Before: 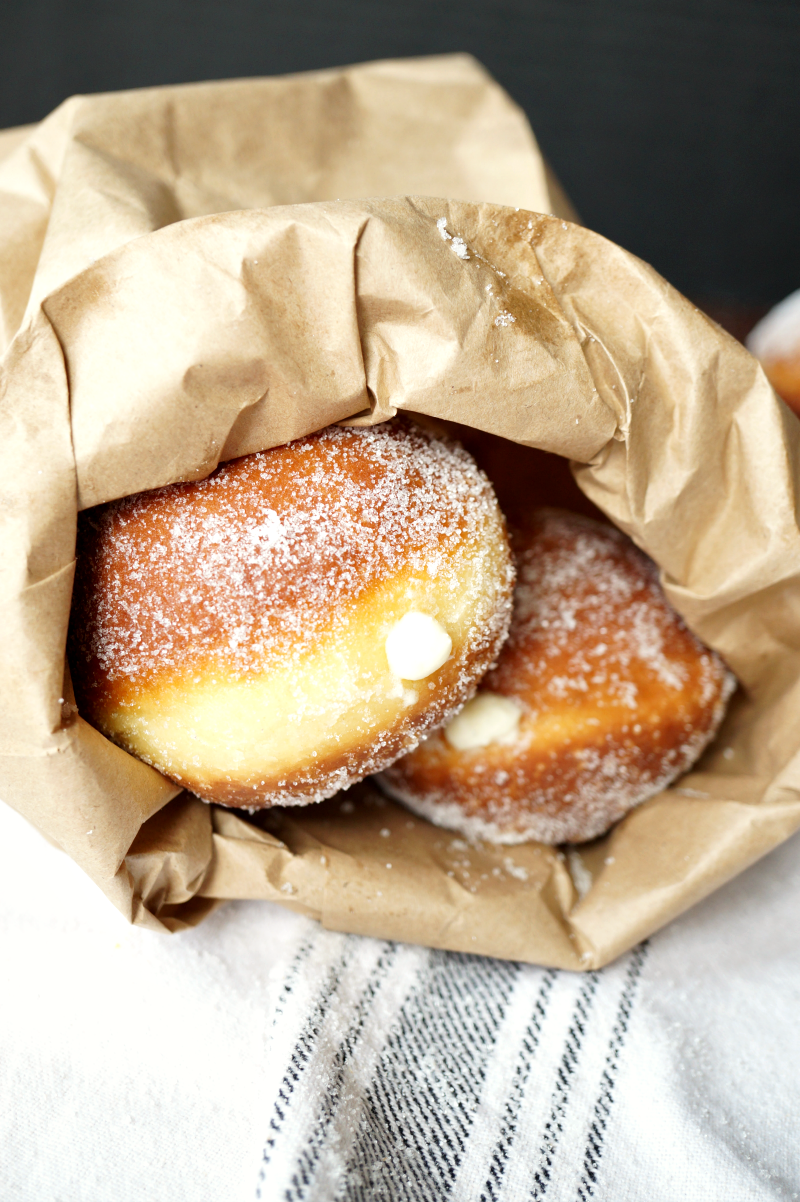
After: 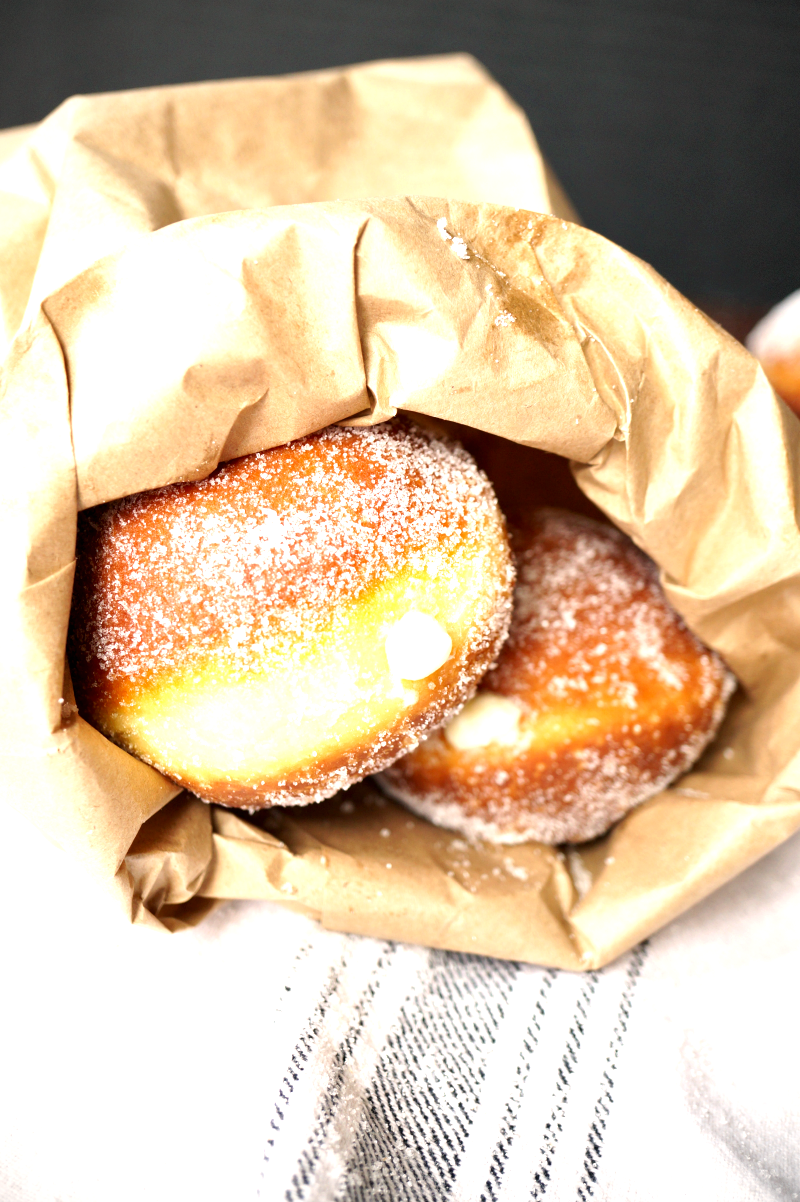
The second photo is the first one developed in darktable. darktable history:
vignetting: fall-off radius 60.88%, dithering 8-bit output
color correction: highlights a* 5.74, highlights b* 4.87
exposure: black level correction 0, exposure 0.697 EV, compensate highlight preservation false
